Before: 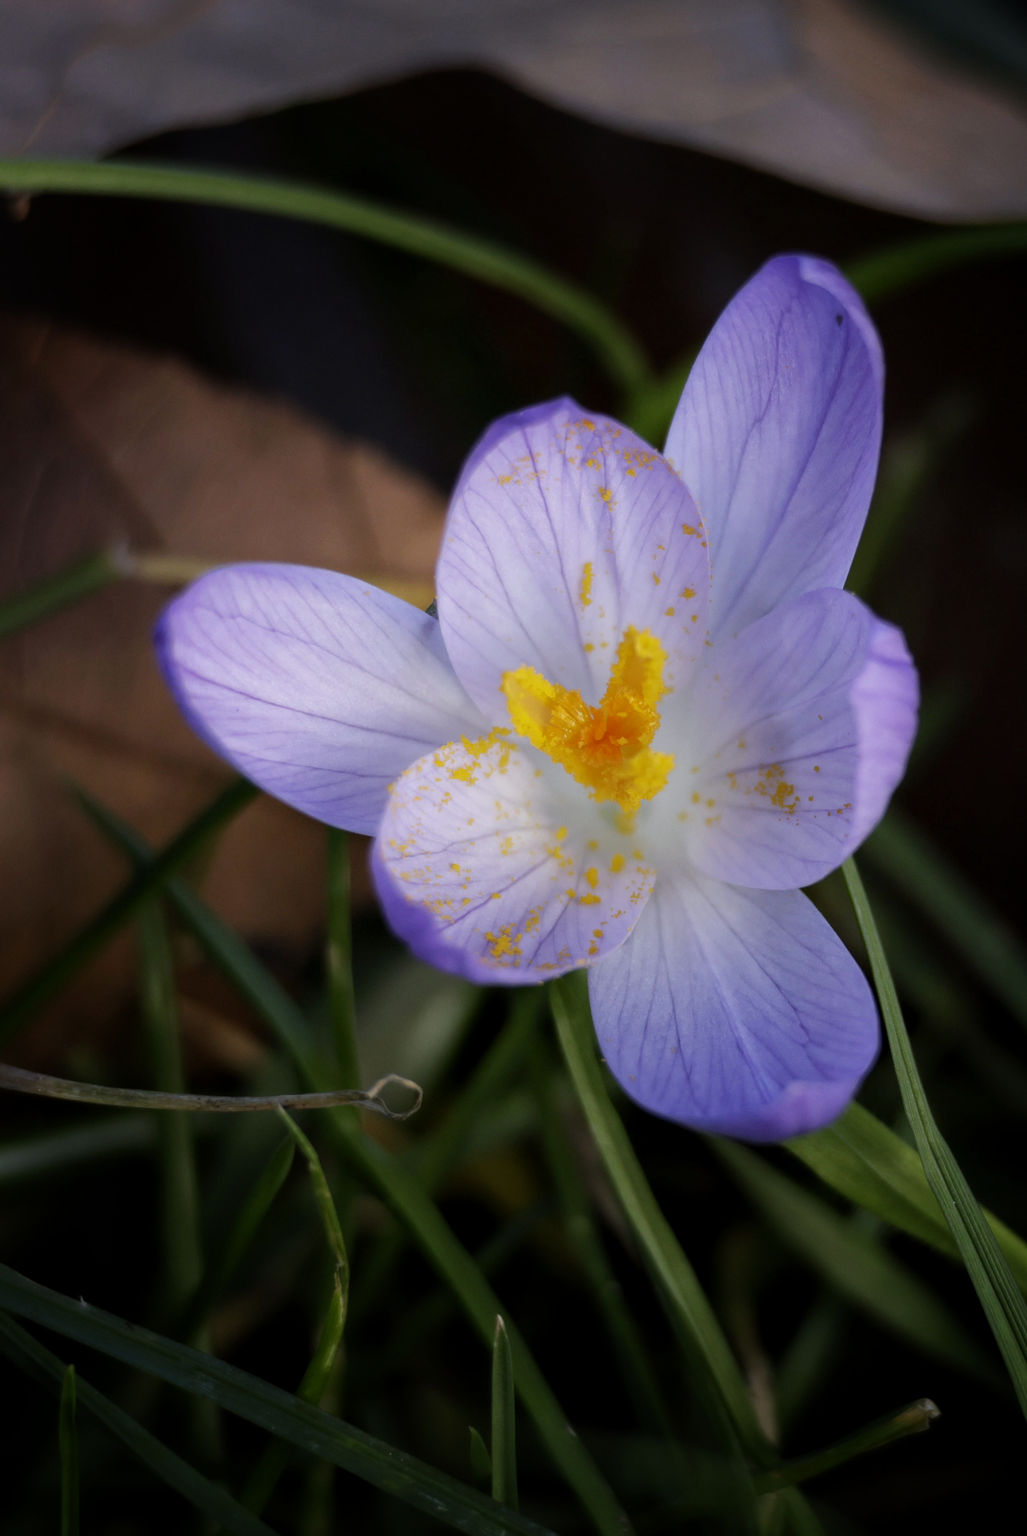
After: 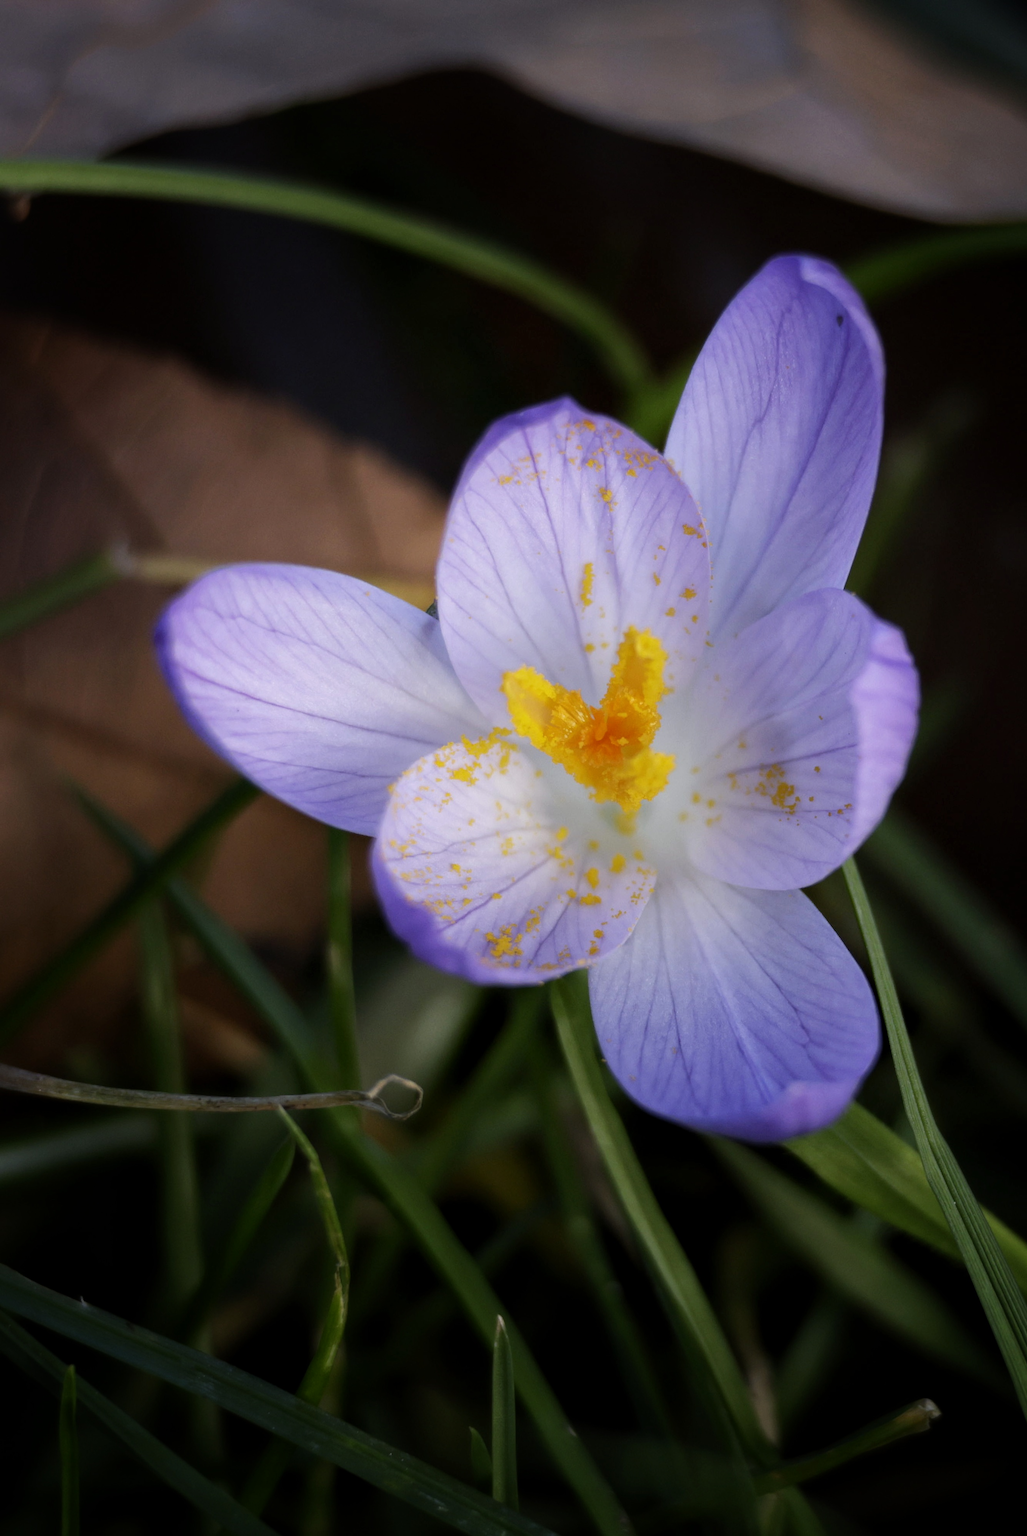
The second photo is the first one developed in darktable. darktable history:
contrast brightness saturation: contrast 0.095, brightness 0.022, saturation 0.022
